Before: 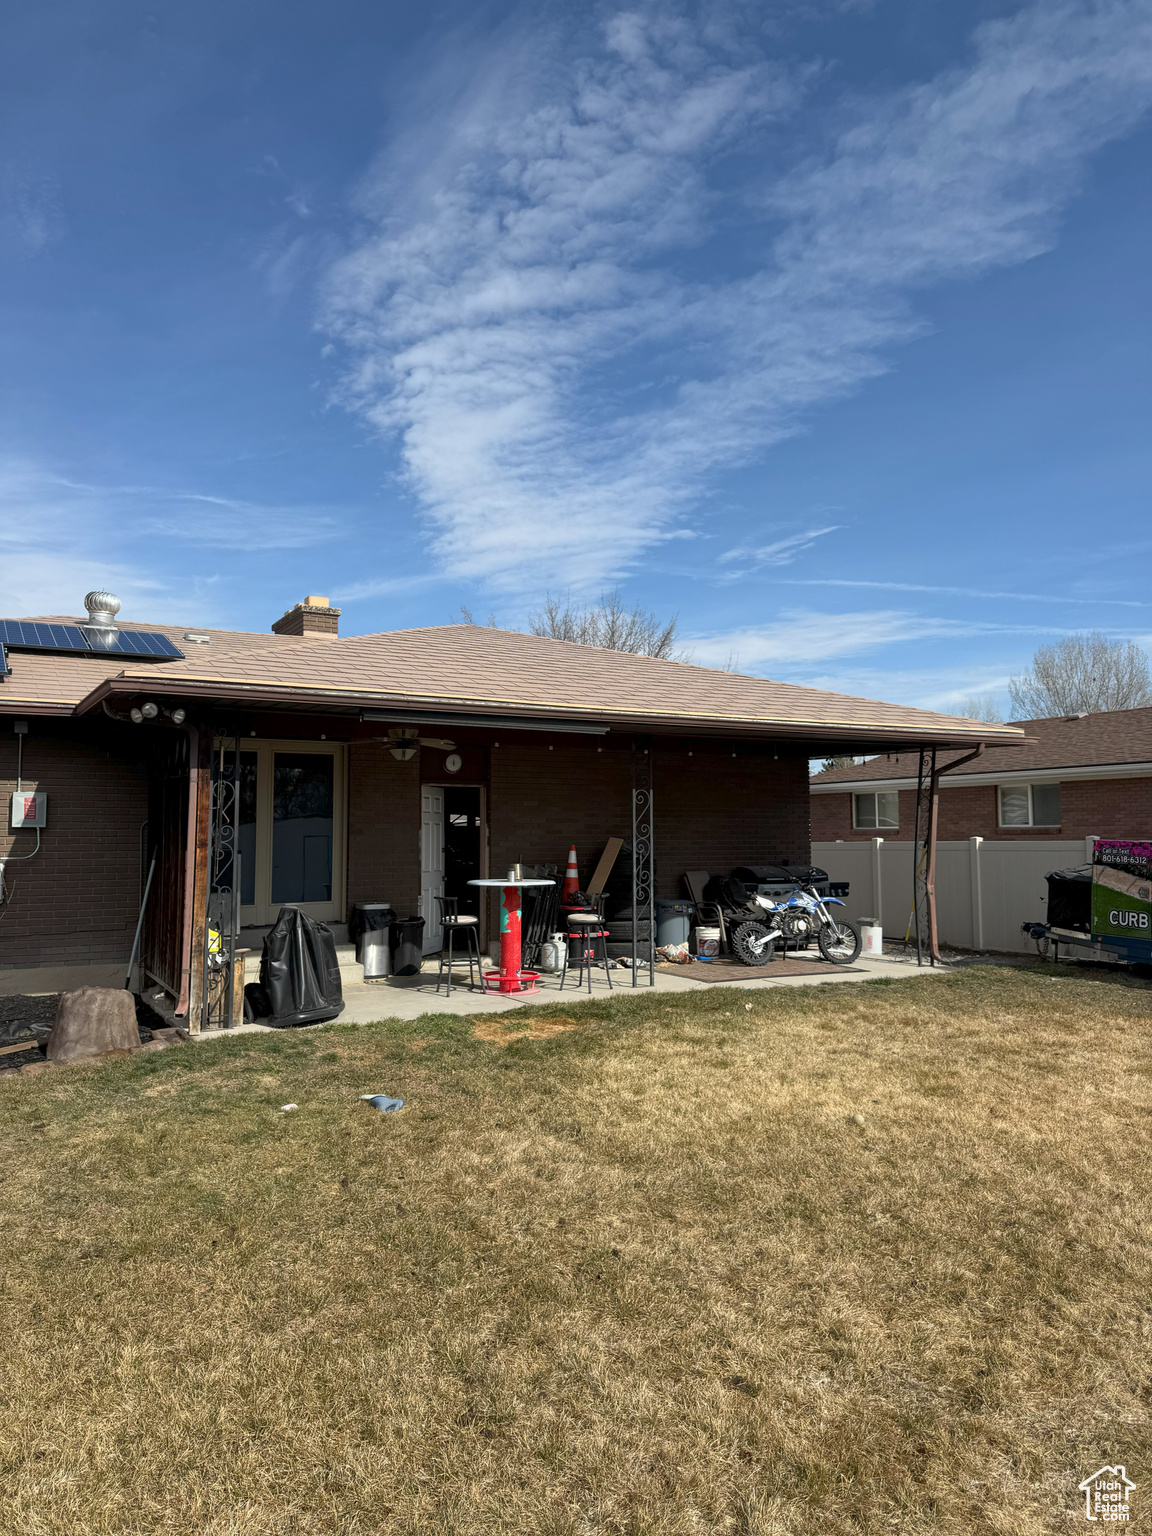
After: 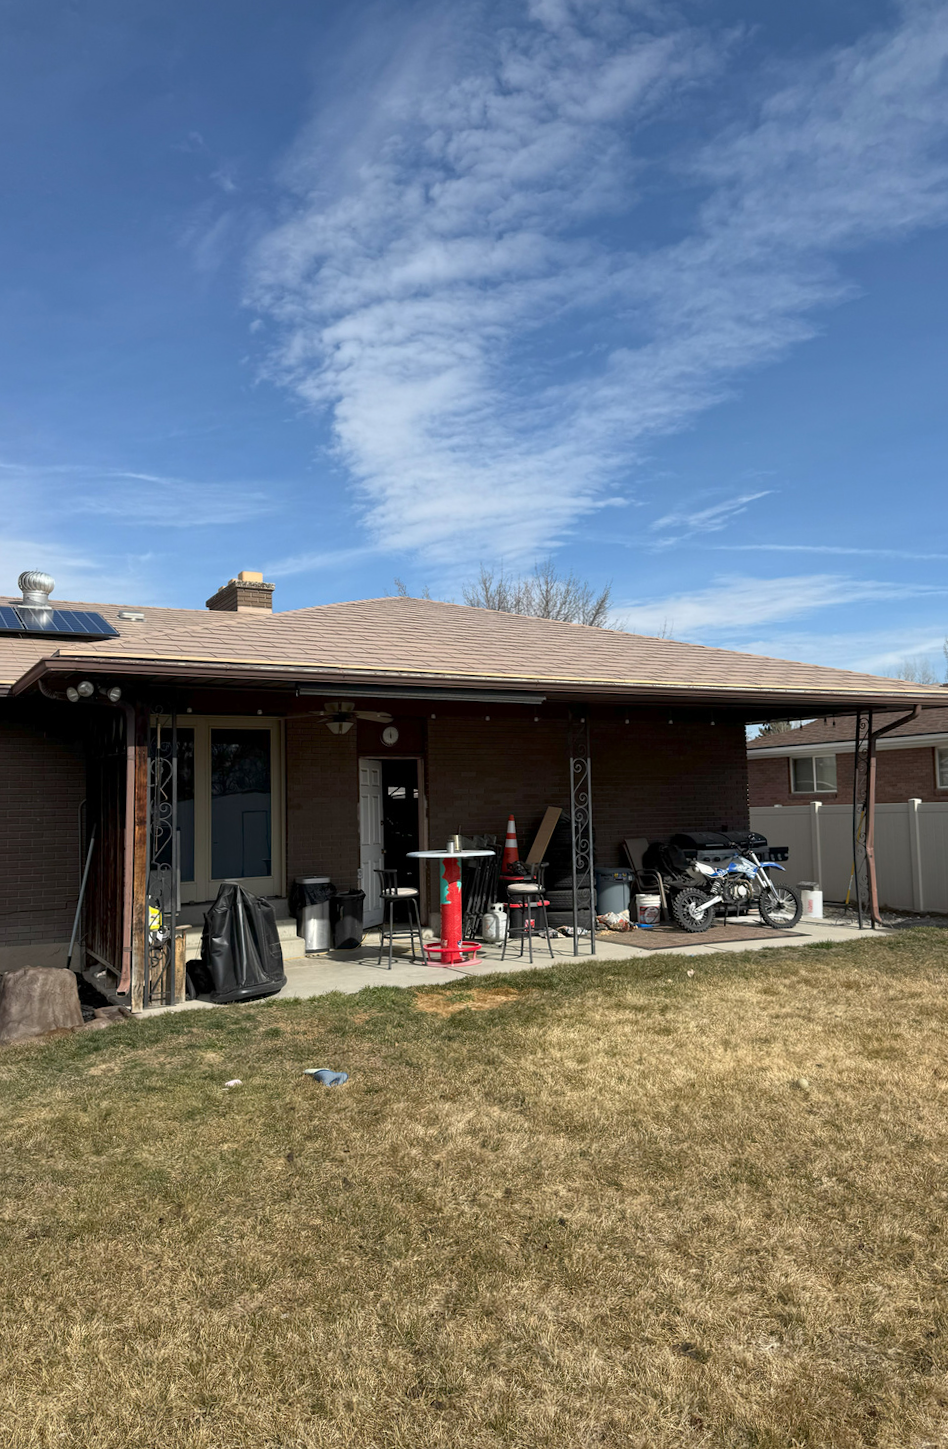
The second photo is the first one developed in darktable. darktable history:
tone equalizer: smoothing diameter 24.85%, edges refinement/feathering 6.99, preserve details guided filter
crop and rotate: angle 1.16°, left 4.315%, top 0.719%, right 11.144%, bottom 2.377%
